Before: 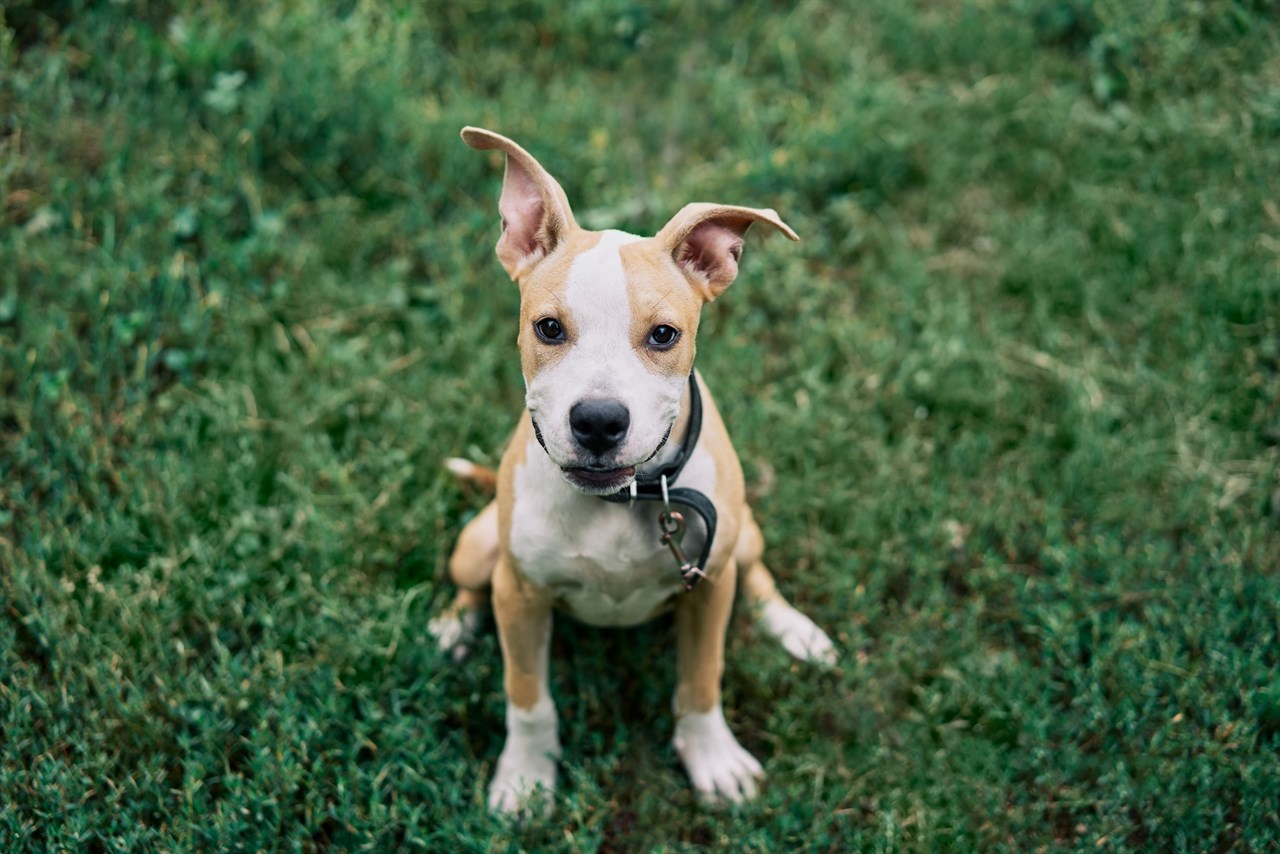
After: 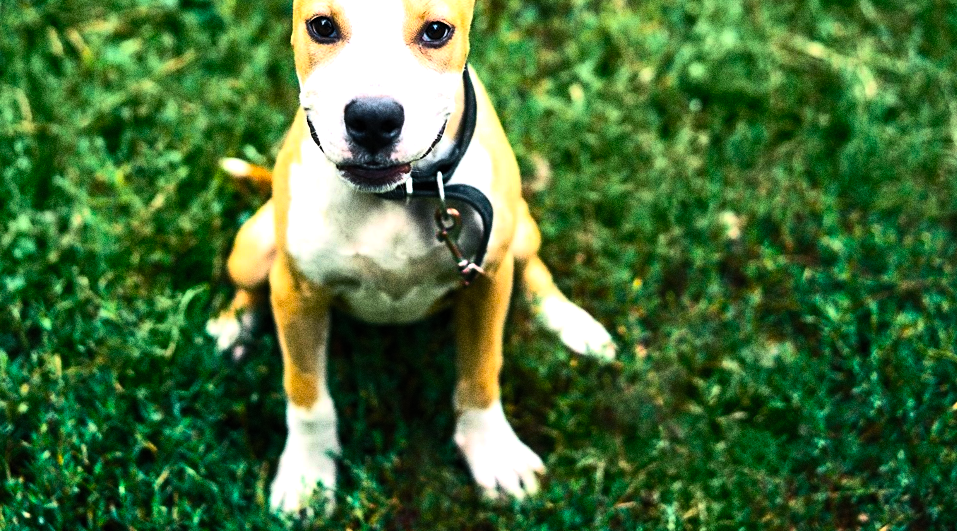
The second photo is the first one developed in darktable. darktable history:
rotate and perspective: rotation -1°, crop left 0.011, crop right 0.989, crop top 0.025, crop bottom 0.975
contrast brightness saturation: contrast 0.2, brightness 0.16, saturation 0.22
grain: coarseness 0.09 ISO, strength 40%
crop and rotate: left 17.299%, top 35.115%, right 7.015%, bottom 1.024%
color balance rgb: linear chroma grading › global chroma 9%, perceptual saturation grading › global saturation 36%, perceptual brilliance grading › global brilliance 15%, perceptual brilliance grading › shadows -35%, global vibrance 15%
tone equalizer: -8 EV -0.75 EV, -7 EV -0.7 EV, -6 EV -0.6 EV, -5 EV -0.4 EV, -3 EV 0.4 EV, -2 EV 0.6 EV, -1 EV 0.7 EV, +0 EV 0.75 EV, edges refinement/feathering 500, mask exposure compensation -1.57 EV, preserve details no
